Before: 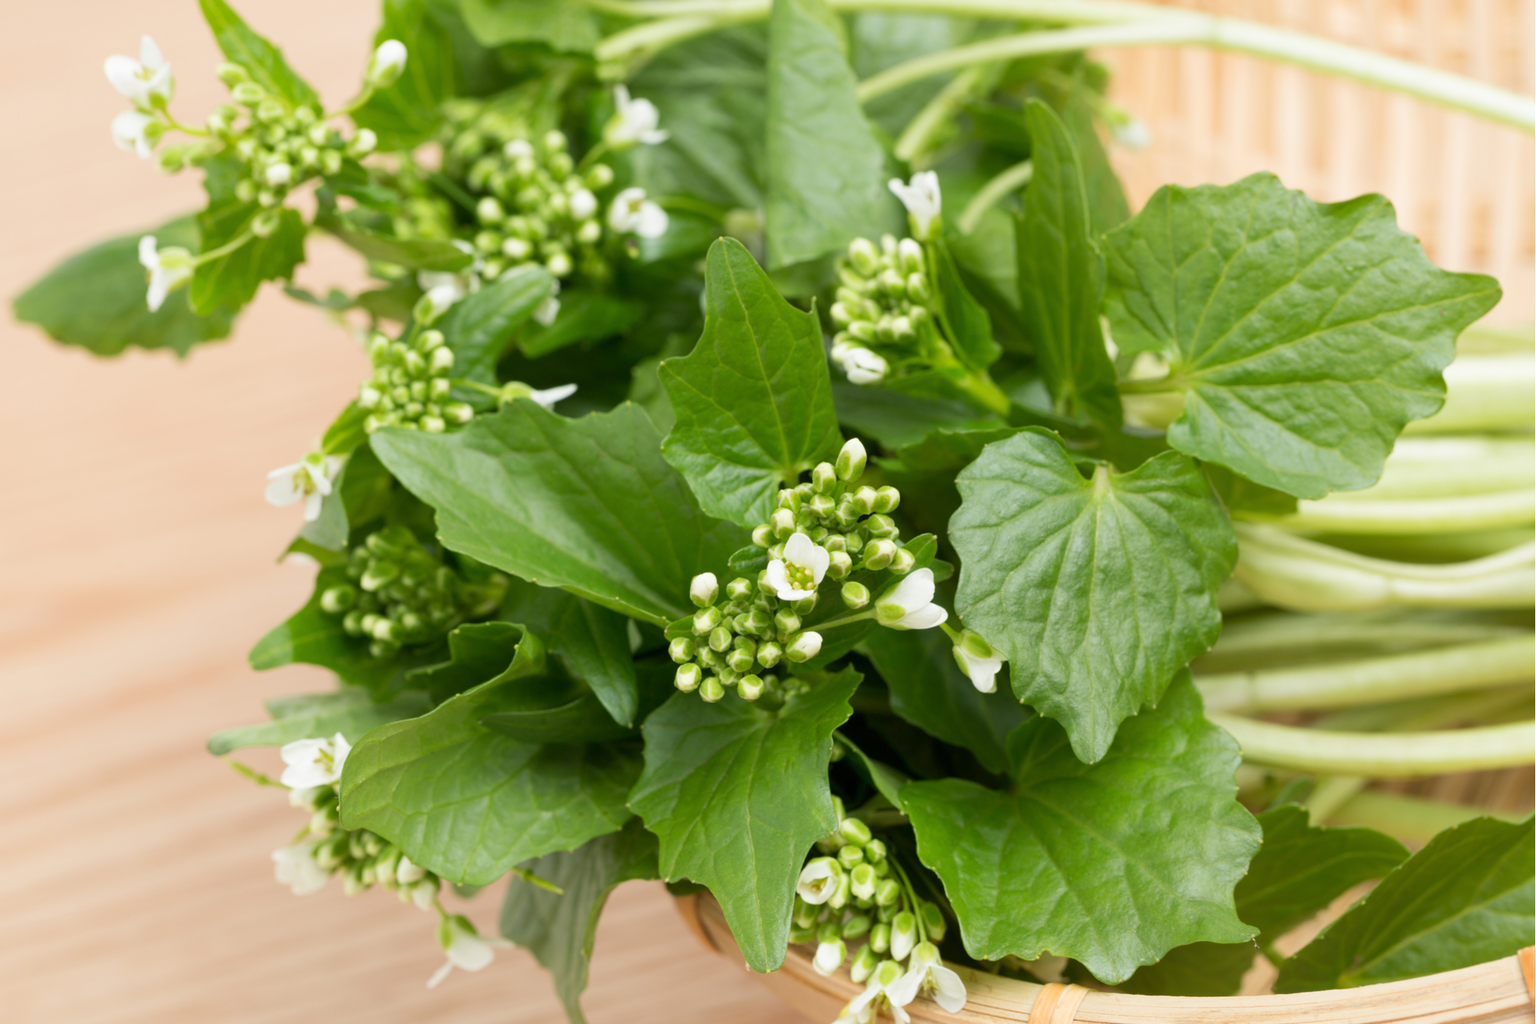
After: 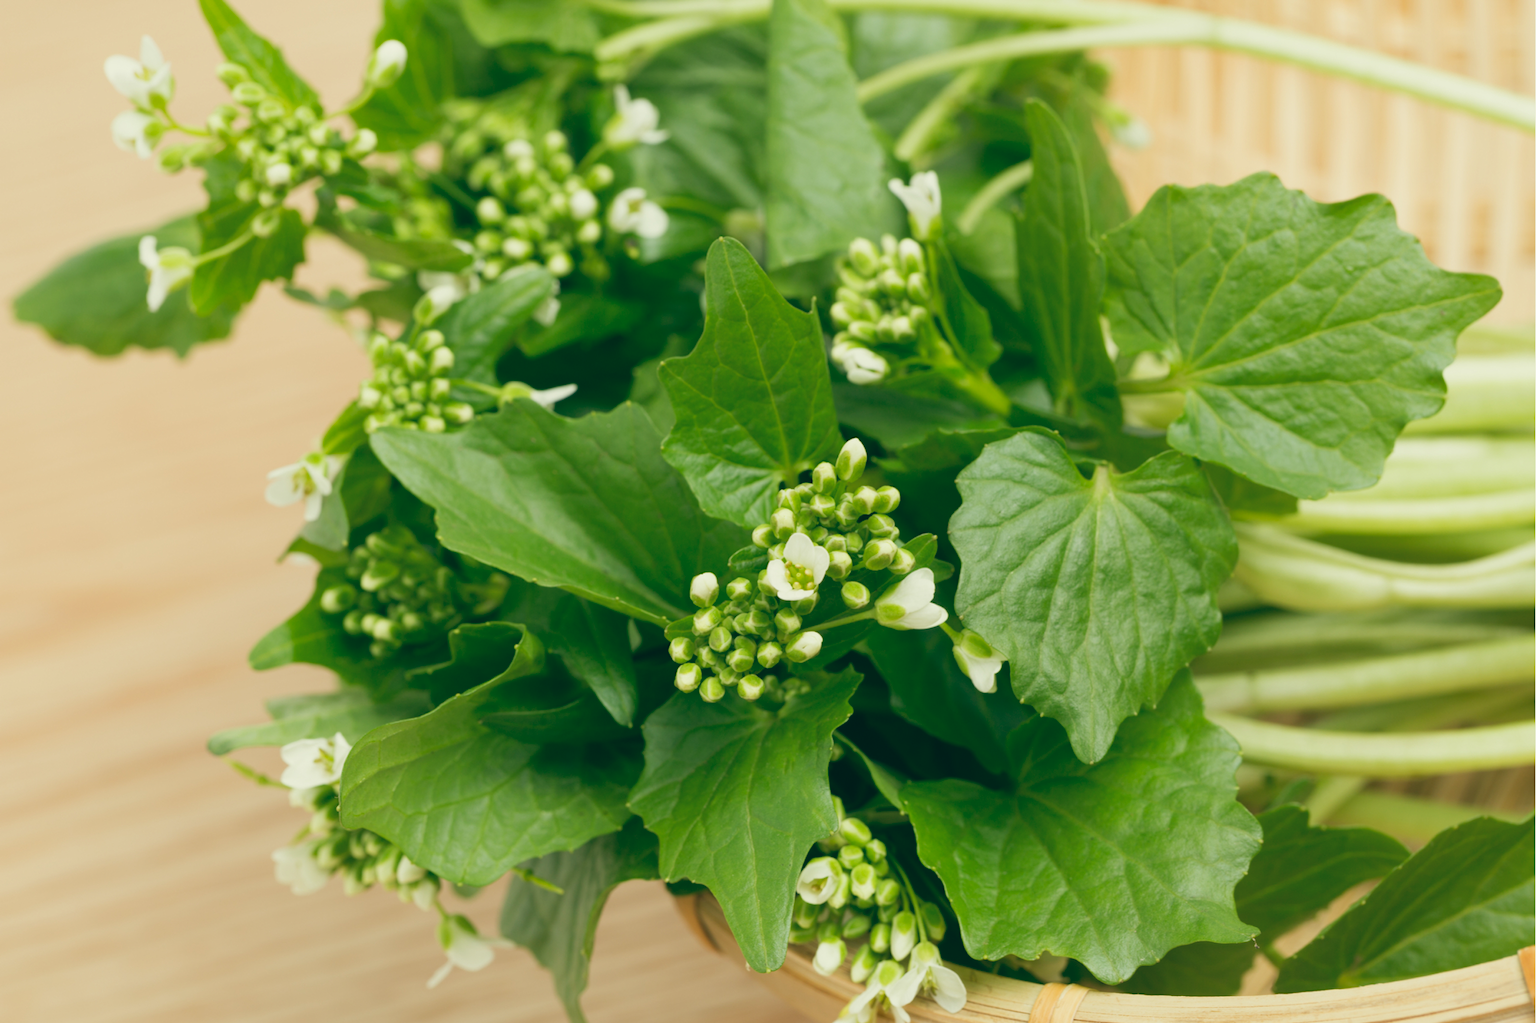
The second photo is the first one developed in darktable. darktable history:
rotate and perspective: automatic cropping original format, crop left 0, crop top 0
color balance: lift [1.005, 0.99, 1.007, 1.01], gamma [1, 1.034, 1.032, 0.966], gain [0.873, 1.055, 1.067, 0.933]
